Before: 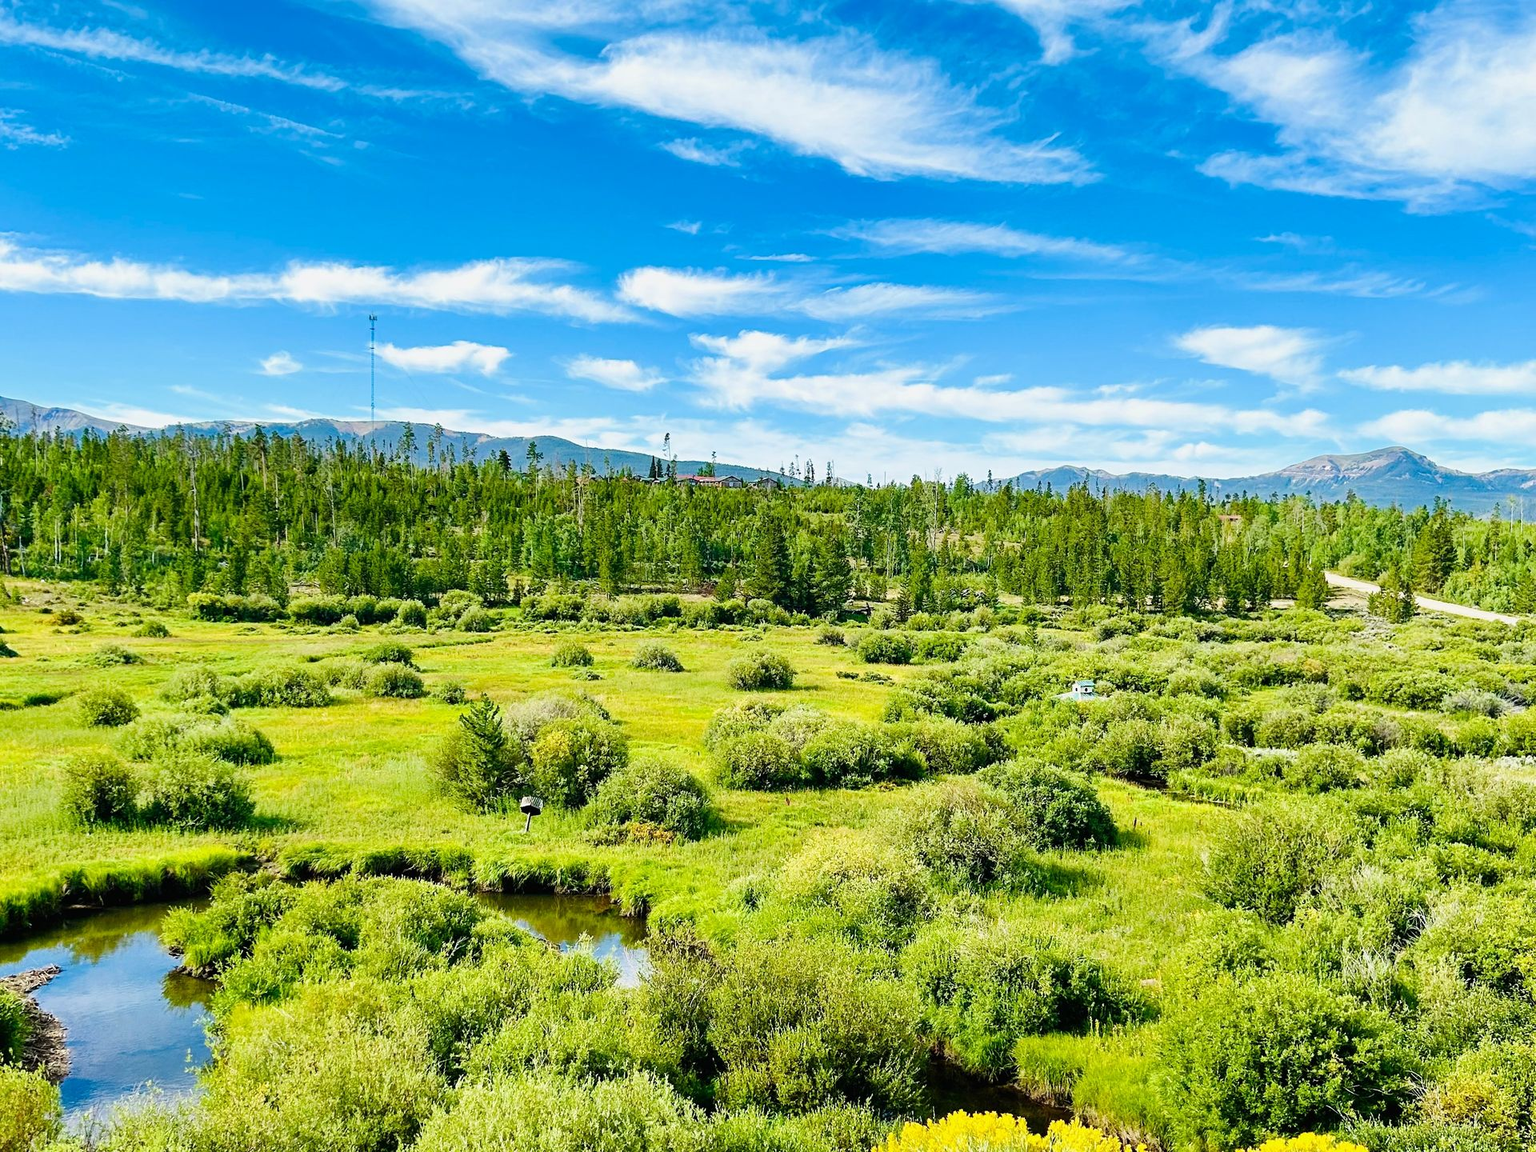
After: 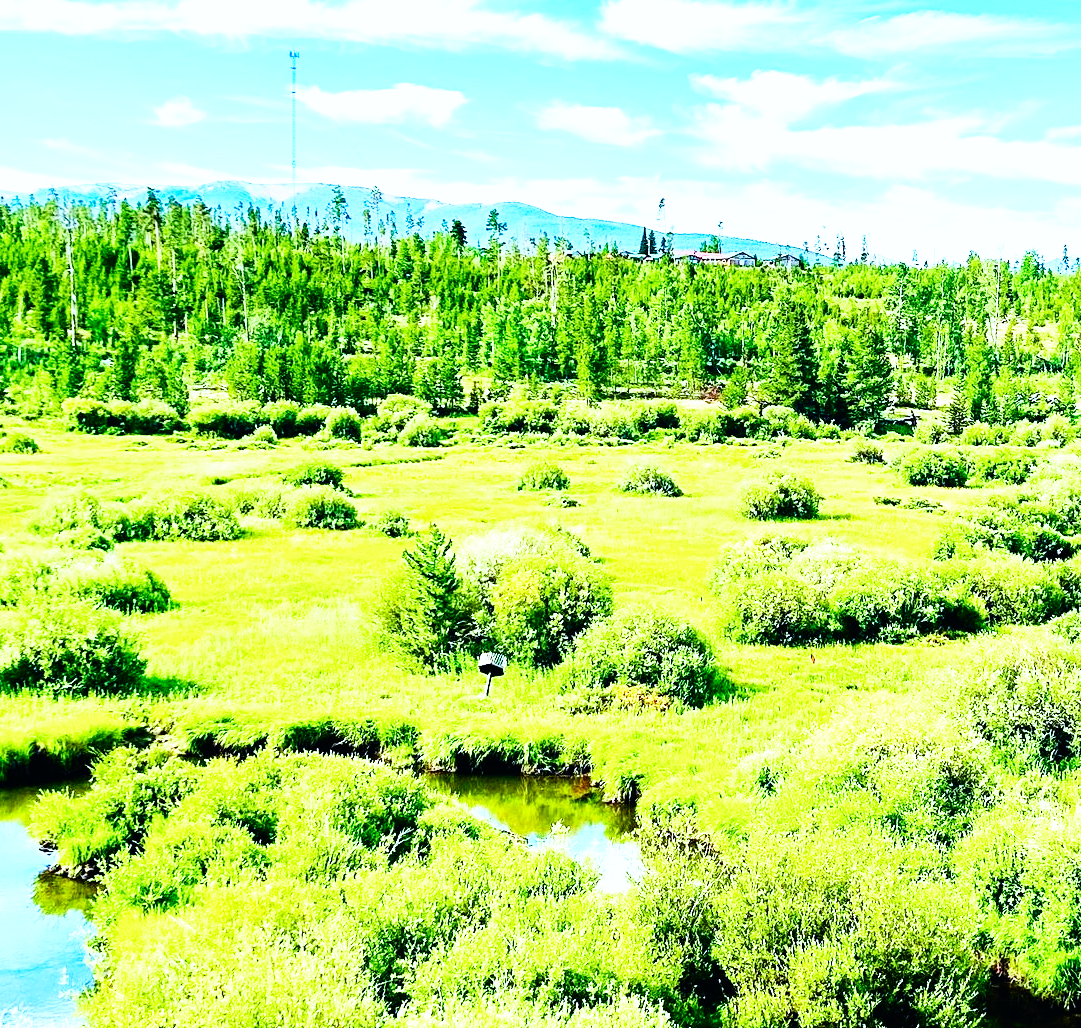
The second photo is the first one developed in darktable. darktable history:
crop: left 8.966%, top 23.852%, right 34.699%, bottom 4.703%
base curve: curves: ch0 [(0, 0) (0.007, 0.004) (0.027, 0.03) (0.046, 0.07) (0.207, 0.54) (0.442, 0.872) (0.673, 0.972) (1, 1)], preserve colors none
tone curve: curves: ch0 [(0, 0) (0.051, 0.047) (0.102, 0.099) (0.258, 0.29) (0.442, 0.527) (0.695, 0.804) (0.88, 0.952) (1, 1)]; ch1 [(0, 0) (0.339, 0.298) (0.402, 0.363) (0.444, 0.415) (0.485, 0.469) (0.494, 0.493) (0.504, 0.501) (0.525, 0.534) (0.555, 0.593) (0.594, 0.648) (1, 1)]; ch2 [(0, 0) (0.48, 0.48) (0.504, 0.5) (0.535, 0.557) (0.581, 0.623) (0.649, 0.683) (0.824, 0.815) (1, 1)], color space Lab, independent channels, preserve colors none
white balance: red 0.948, green 1.02, blue 1.176
